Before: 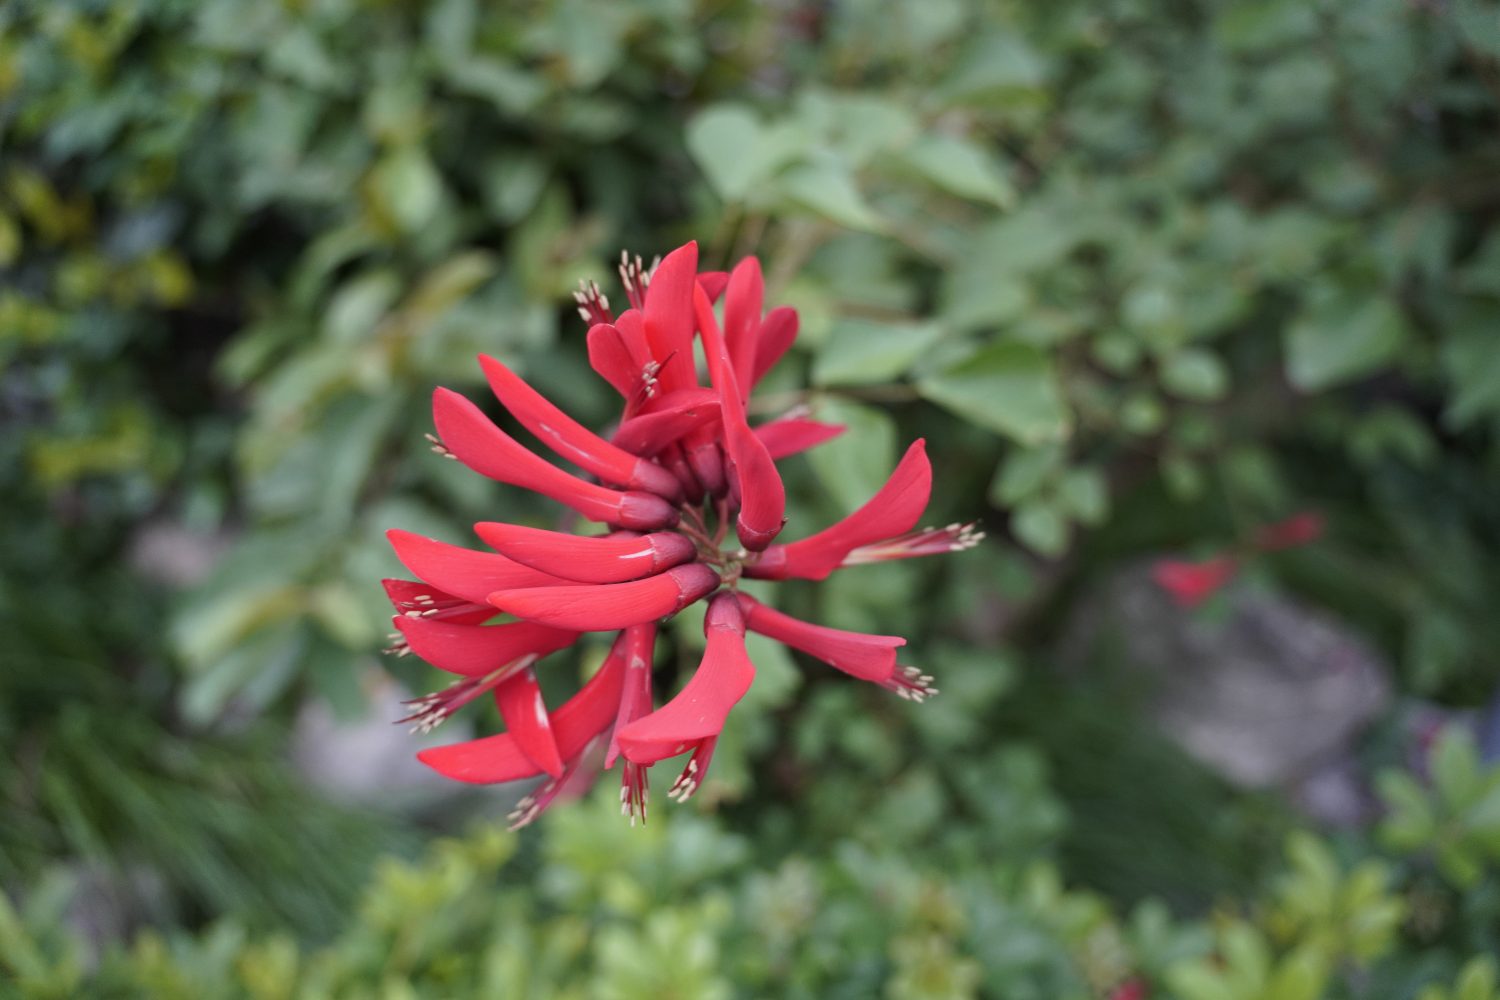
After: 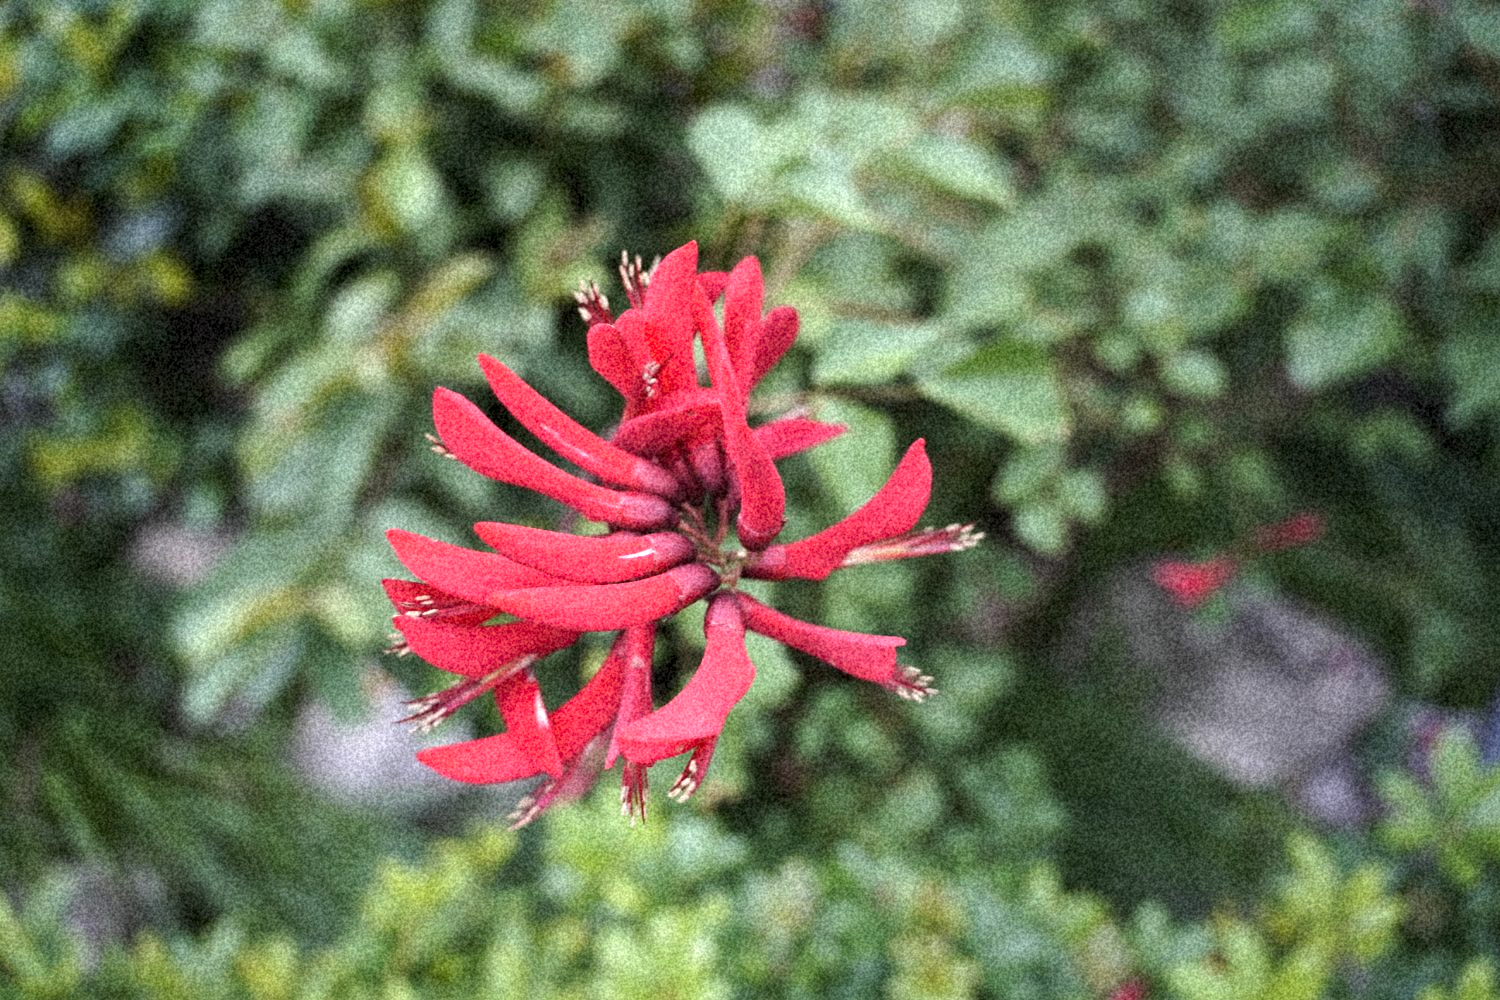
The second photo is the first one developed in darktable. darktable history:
tone equalizer: -8 EV -0.417 EV, -7 EV -0.389 EV, -6 EV -0.333 EV, -5 EV -0.222 EV, -3 EV 0.222 EV, -2 EV 0.333 EV, -1 EV 0.389 EV, +0 EV 0.417 EV, edges refinement/feathering 500, mask exposure compensation -1.57 EV, preserve details no
grain: coarseness 46.9 ISO, strength 50.21%, mid-tones bias 0%
exposure: exposure 0.3 EV, compensate highlight preservation false
